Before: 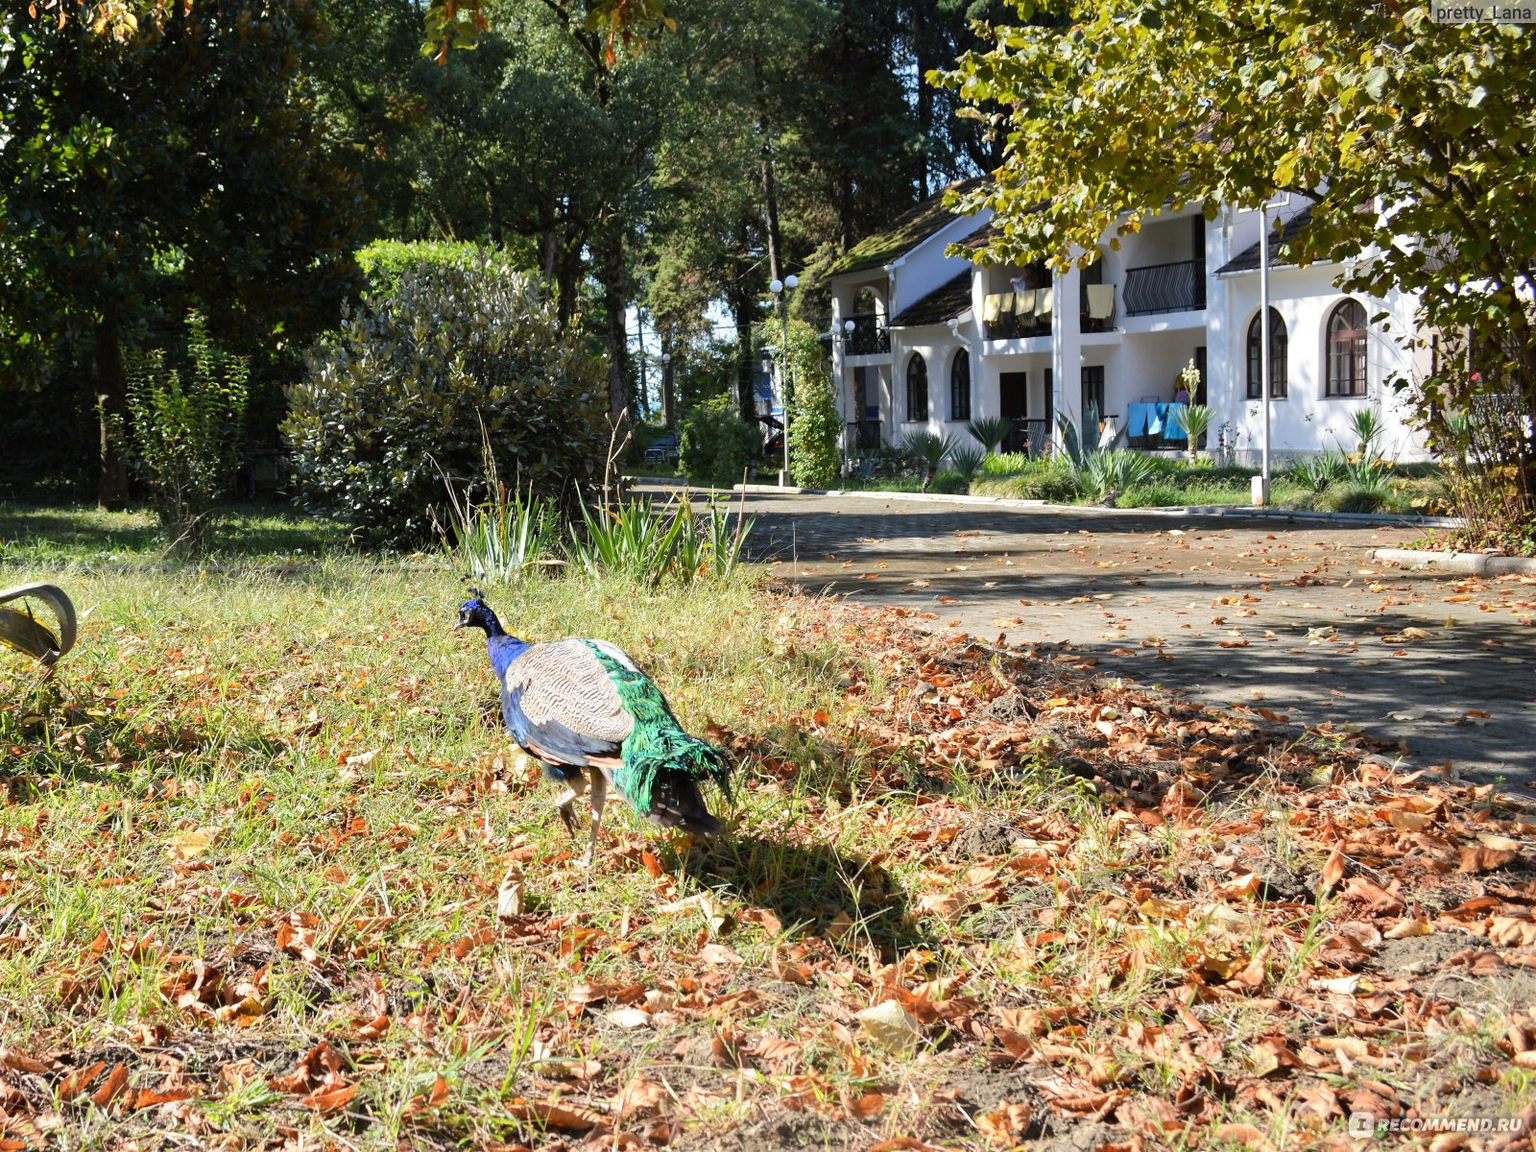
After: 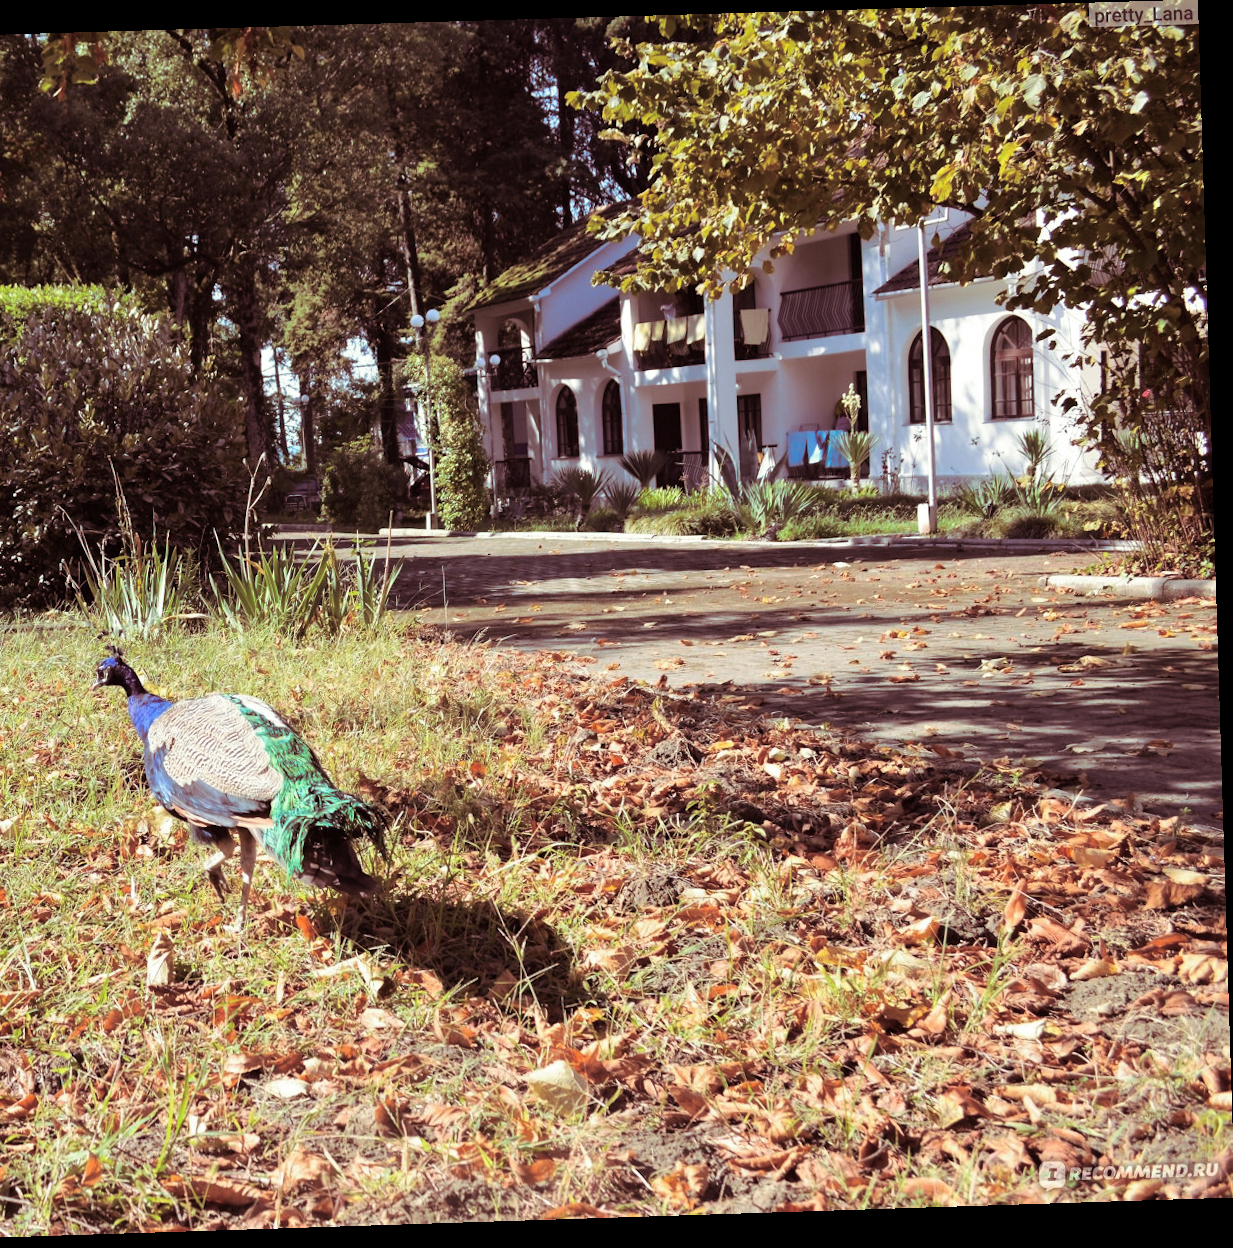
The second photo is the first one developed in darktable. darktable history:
crop and rotate: left 24.6%
split-toning: on, module defaults
rotate and perspective: rotation -1.77°, lens shift (horizontal) 0.004, automatic cropping off
